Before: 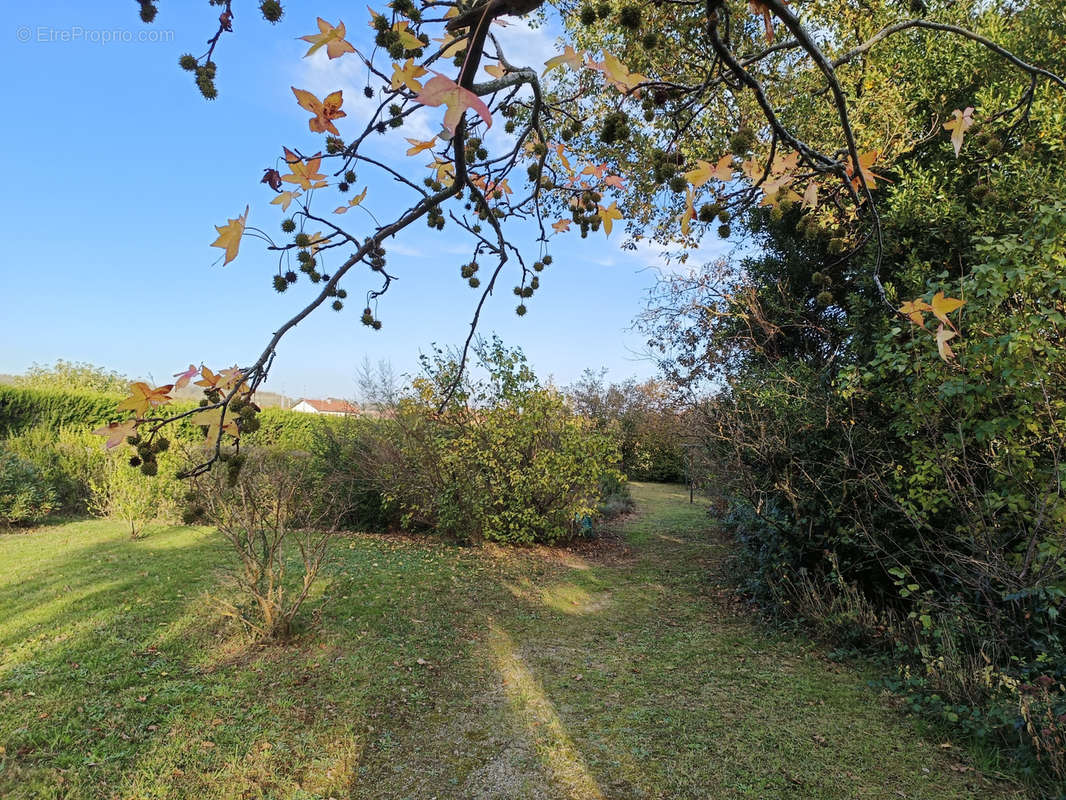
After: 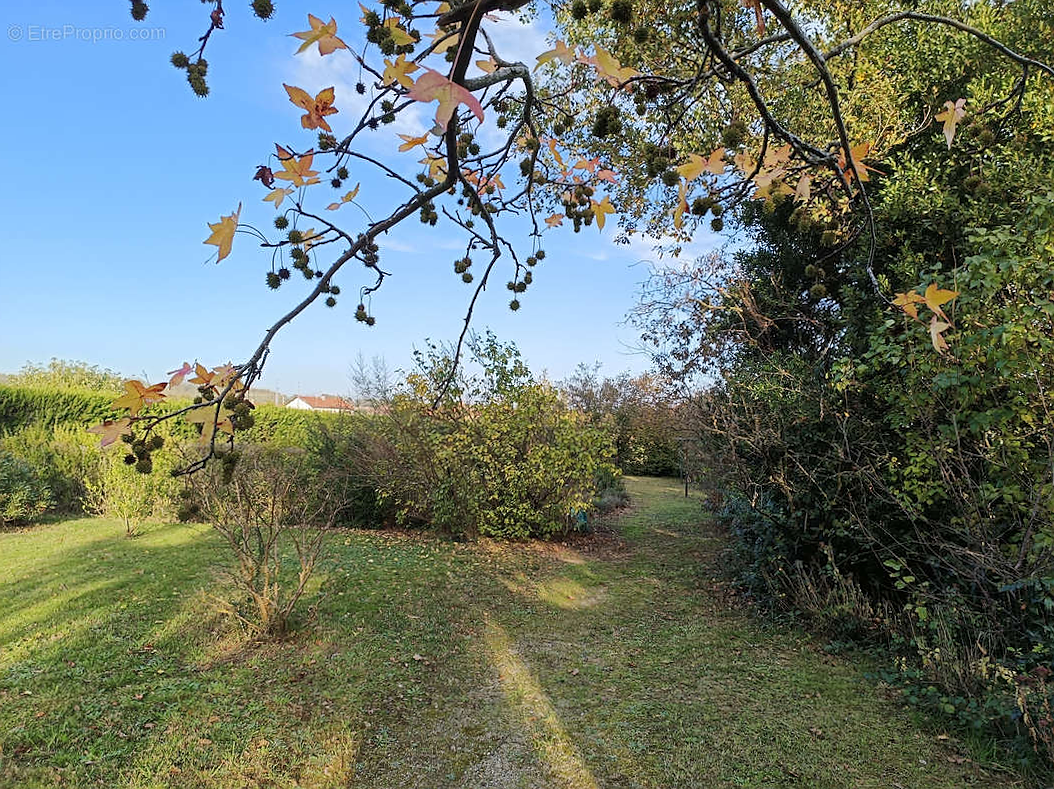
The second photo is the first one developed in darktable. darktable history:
rotate and perspective: rotation -0.45°, automatic cropping original format, crop left 0.008, crop right 0.992, crop top 0.012, crop bottom 0.988
sharpen: radius 0.969, amount 0.604
